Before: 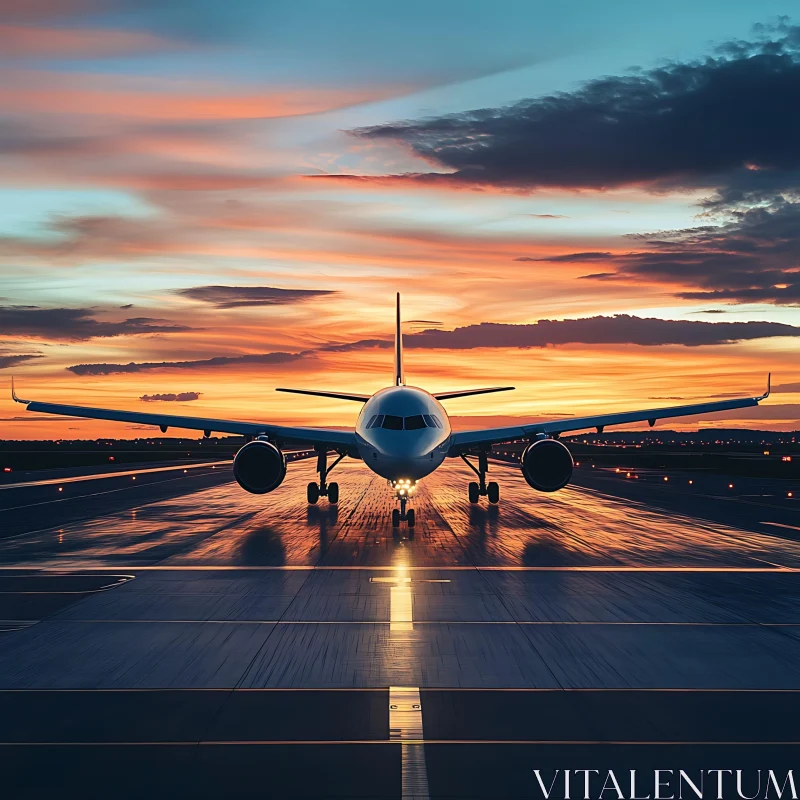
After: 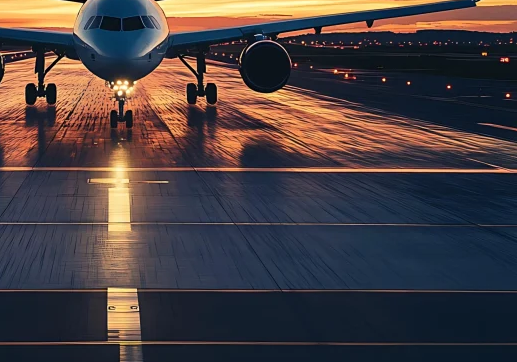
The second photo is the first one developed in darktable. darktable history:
exposure: compensate highlight preservation false
crop and rotate: left 35.328%, top 49.932%, bottom 4.781%
